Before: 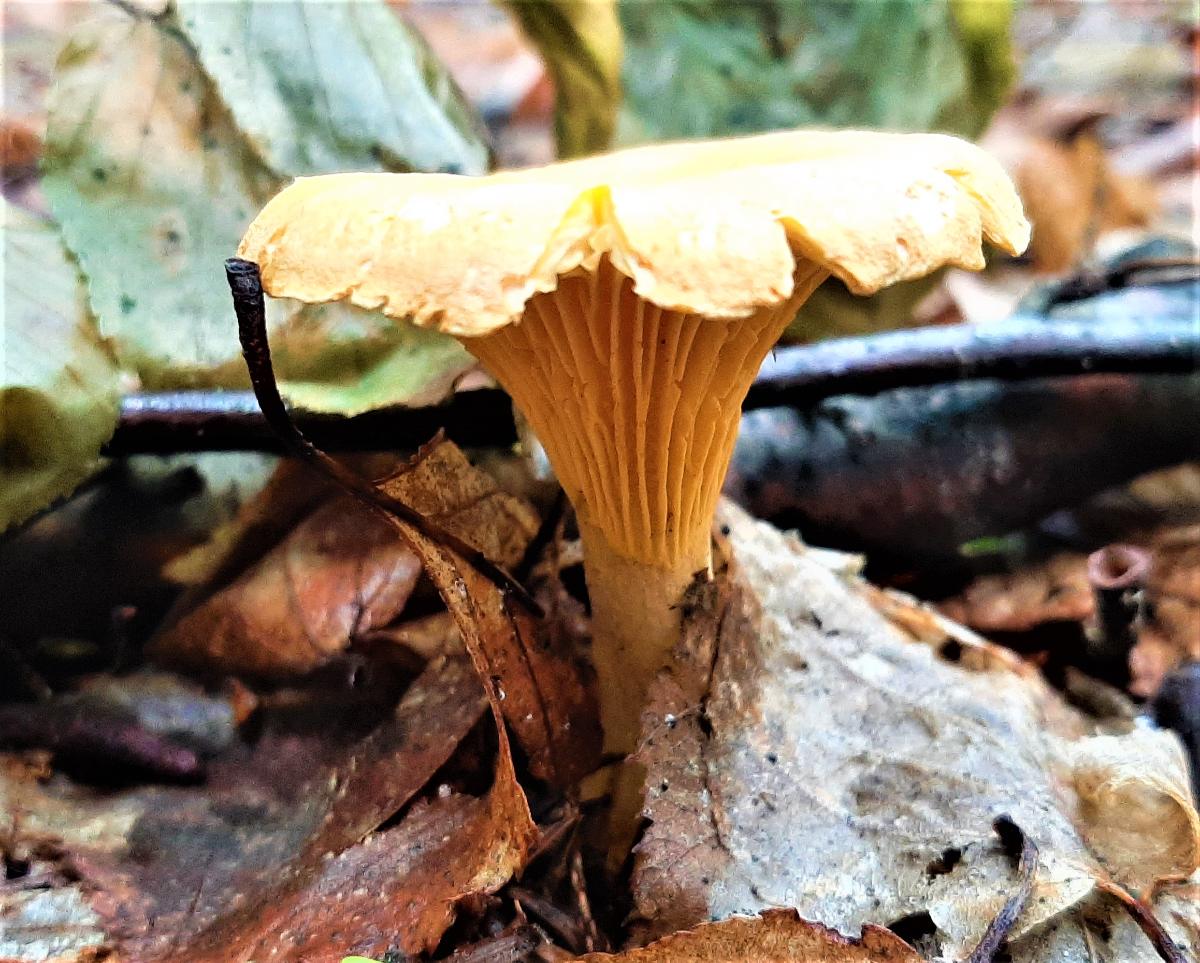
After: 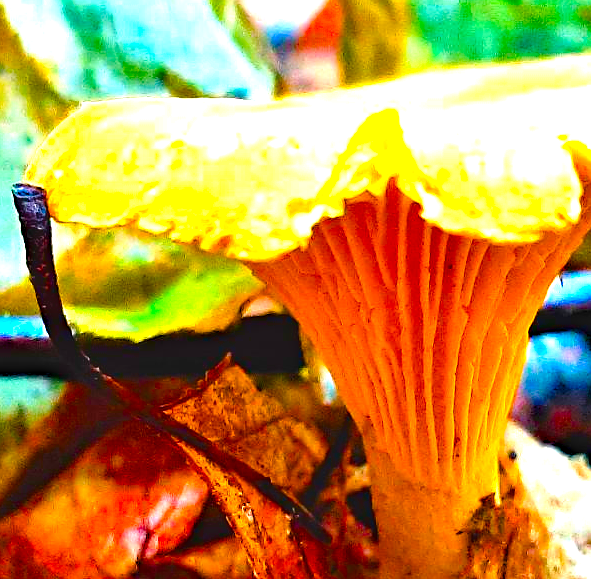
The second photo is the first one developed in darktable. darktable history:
crop: left 17.769%, top 7.849%, right 32.967%, bottom 31.955%
color balance rgb: linear chroma grading › shadows 9.706%, linear chroma grading › highlights 10.062%, linear chroma grading › global chroma 15.009%, linear chroma grading › mid-tones 14.716%, perceptual saturation grading › global saturation 20%, perceptual saturation grading › highlights -14.117%, perceptual saturation grading › shadows 49.821%, global vibrance 40.439%
color correction: highlights b* 0.038
exposure: black level correction -0.005, exposure 1.007 EV, compensate highlight preservation false
contrast brightness saturation: saturation 0.513
haze removal: strength 0.285, distance 0.248, compatibility mode true, adaptive false
sharpen: radius 0.999, threshold 1.13
